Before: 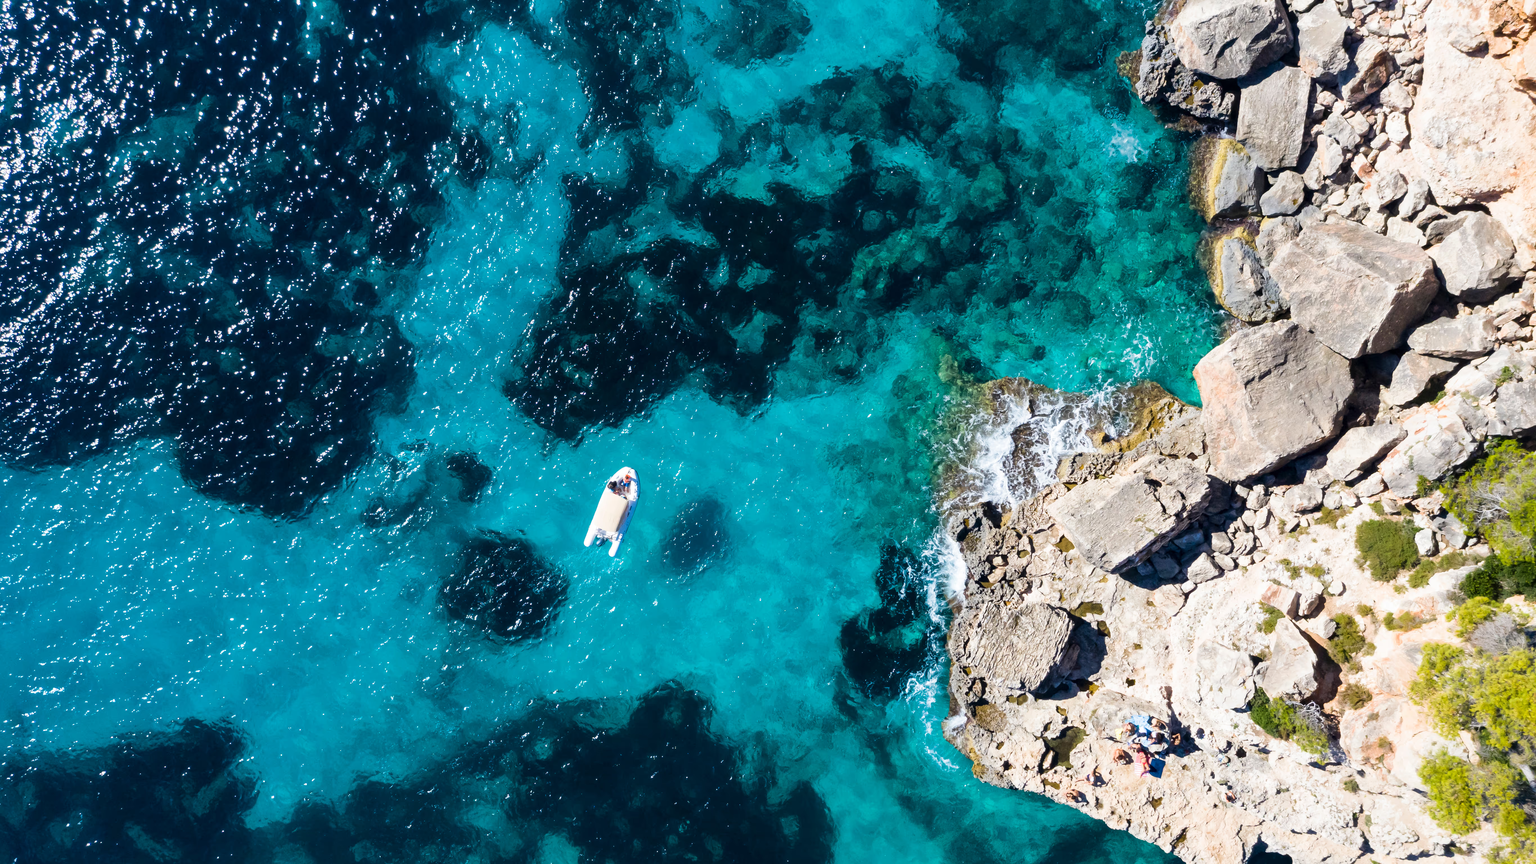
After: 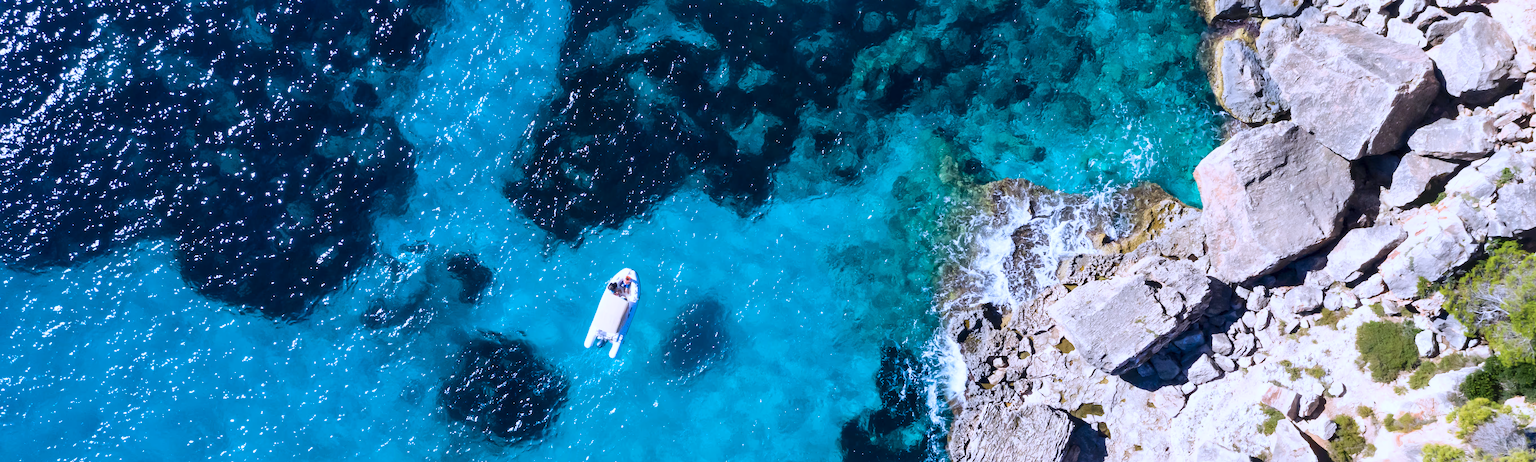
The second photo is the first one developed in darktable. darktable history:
crop and rotate: top 23.043%, bottom 23.437%
color calibration: illuminant as shot in camera, x 0.379, y 0.396, temperature 4138.76 K
shadows and highlights: shadows 62.66, white point adjustment 0.37, highlights -34.44, compress 83.82%
